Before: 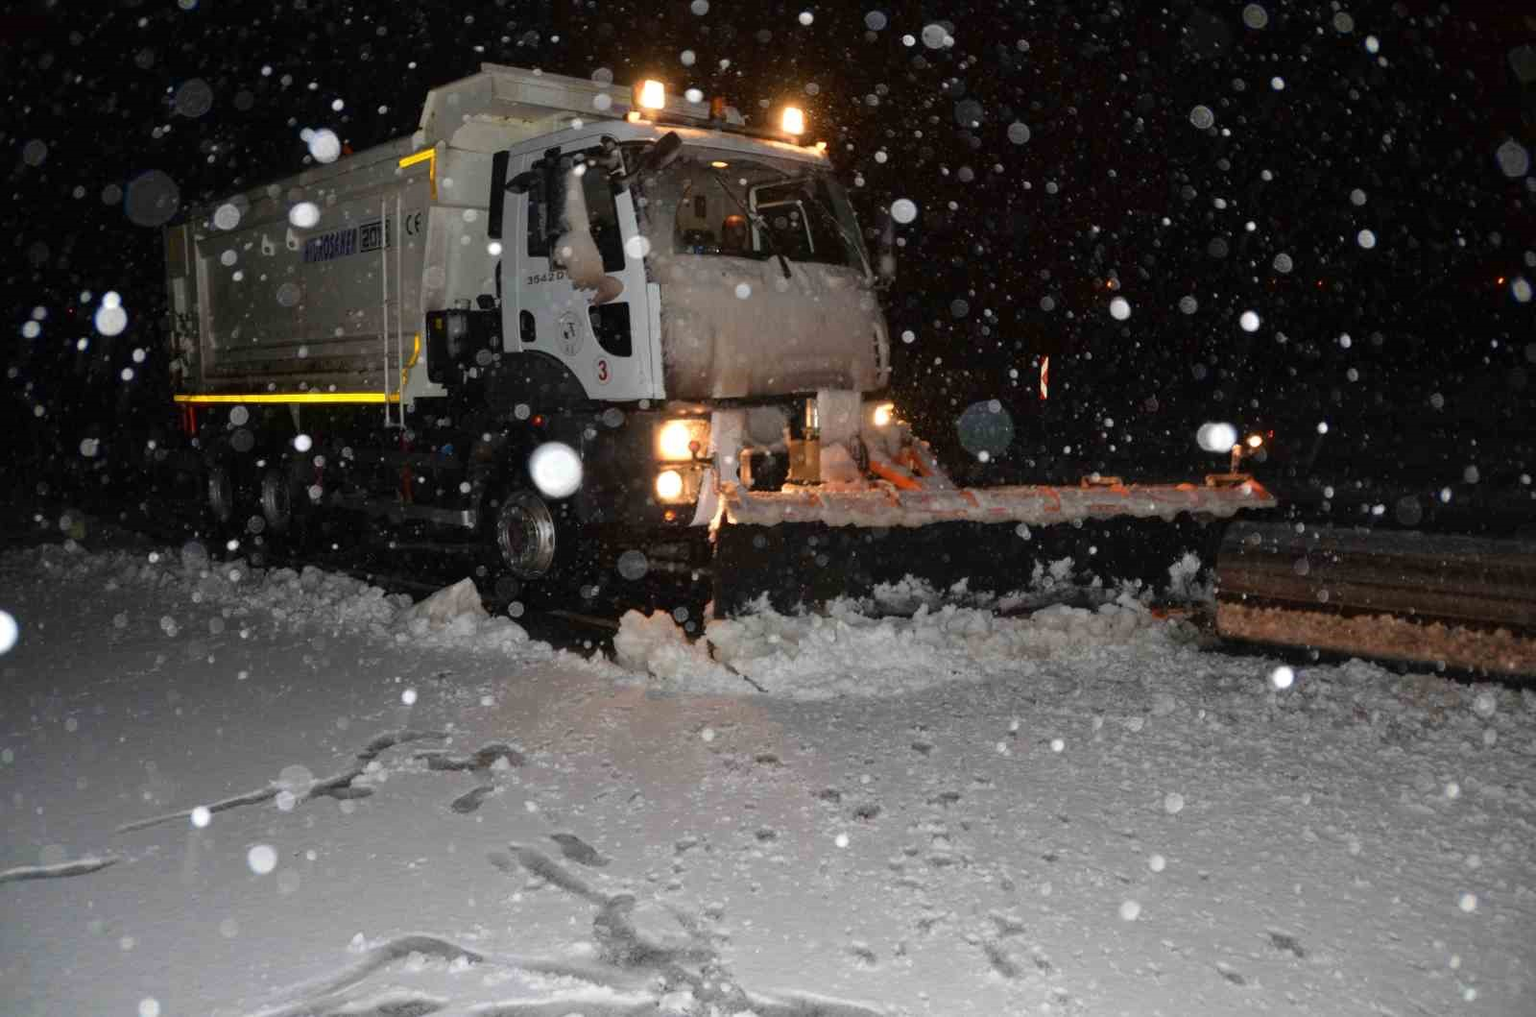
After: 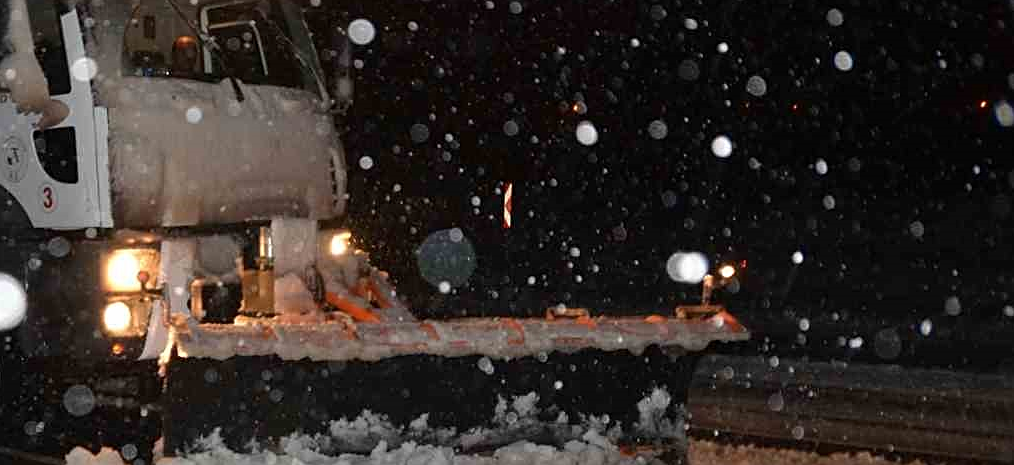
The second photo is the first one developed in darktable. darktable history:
sharpen: amount 0.496
crop: left 36.277%, top 17.808%, right 0.324%, bottom 38.206%
